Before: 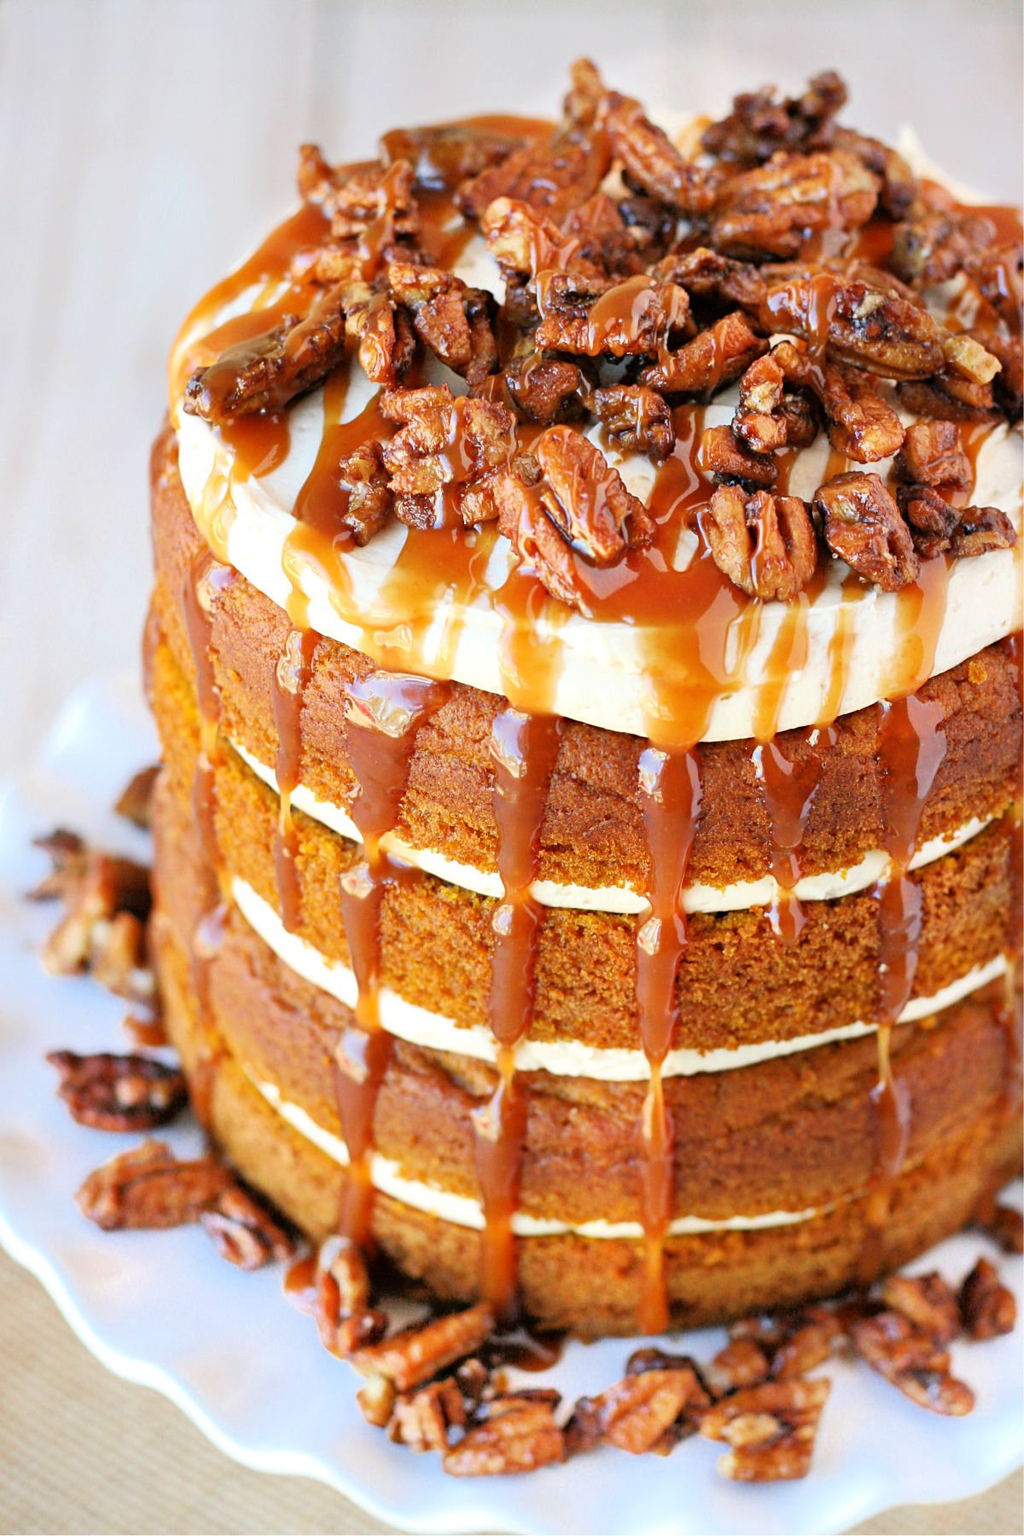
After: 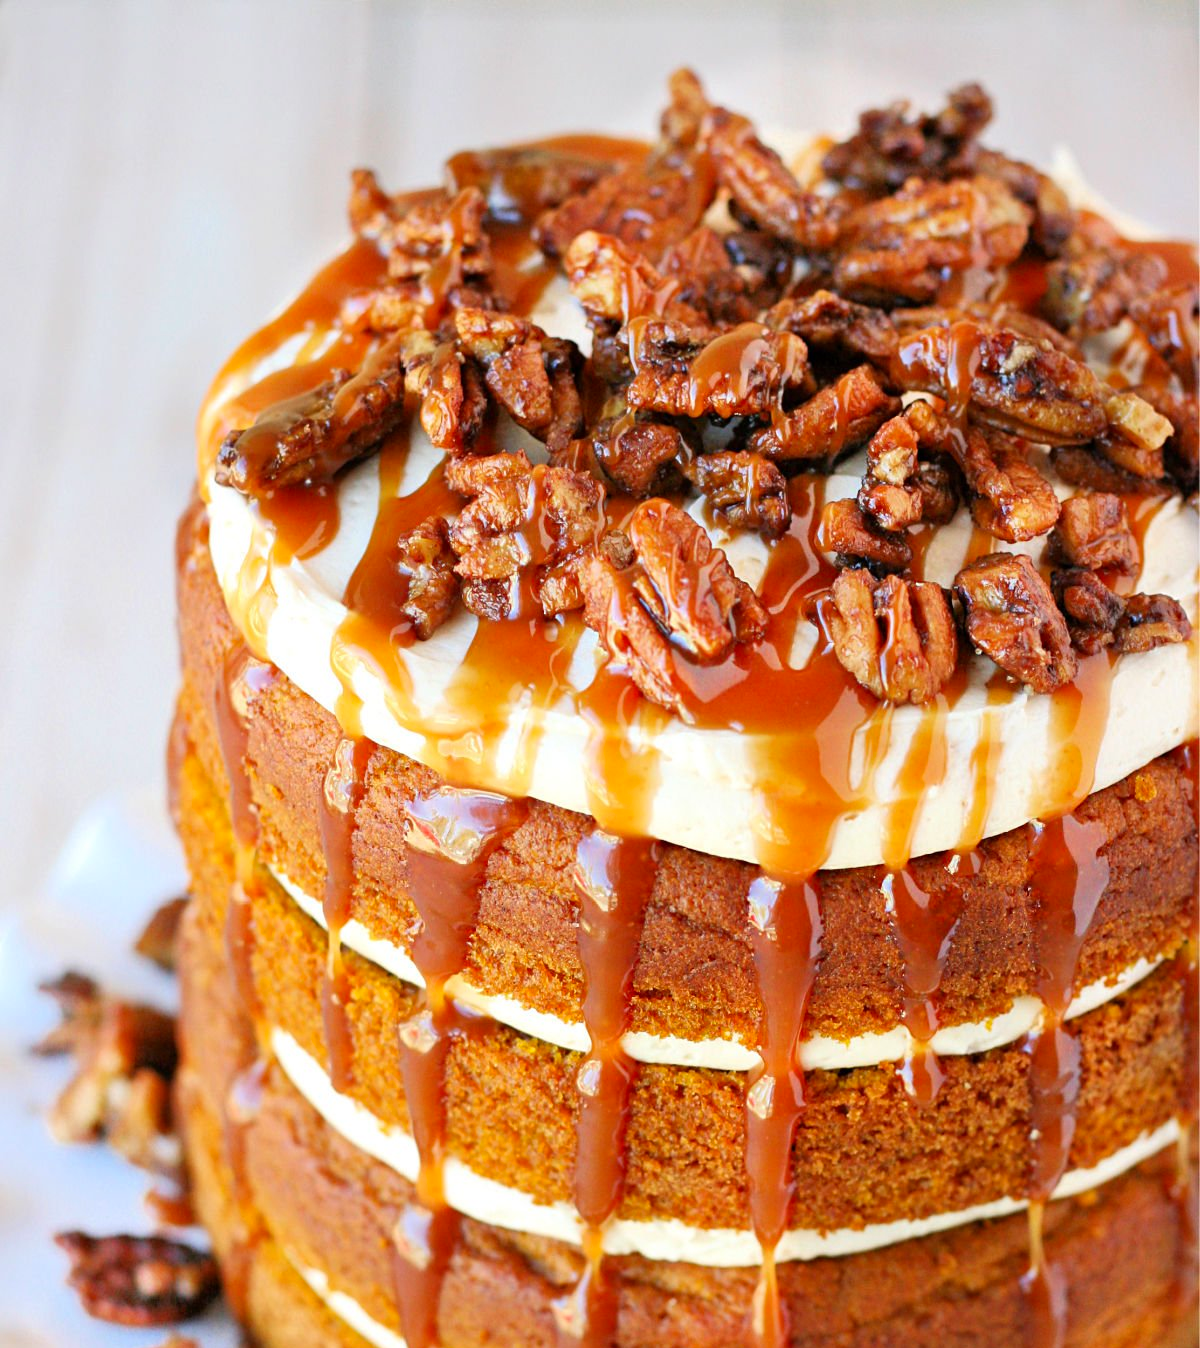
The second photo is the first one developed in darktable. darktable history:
crop: bottom 24.967%
color correction: saturation 1.1
